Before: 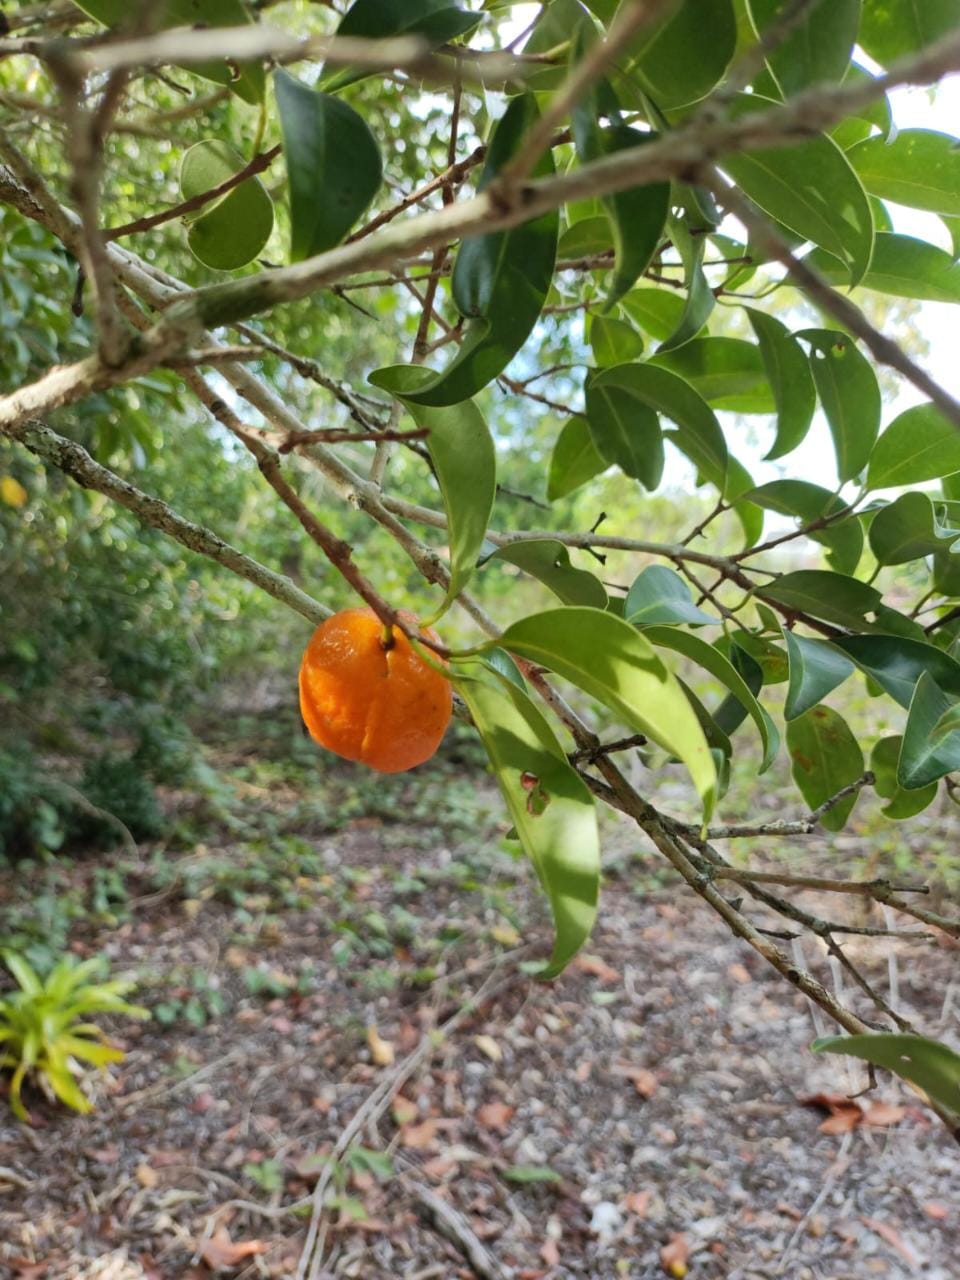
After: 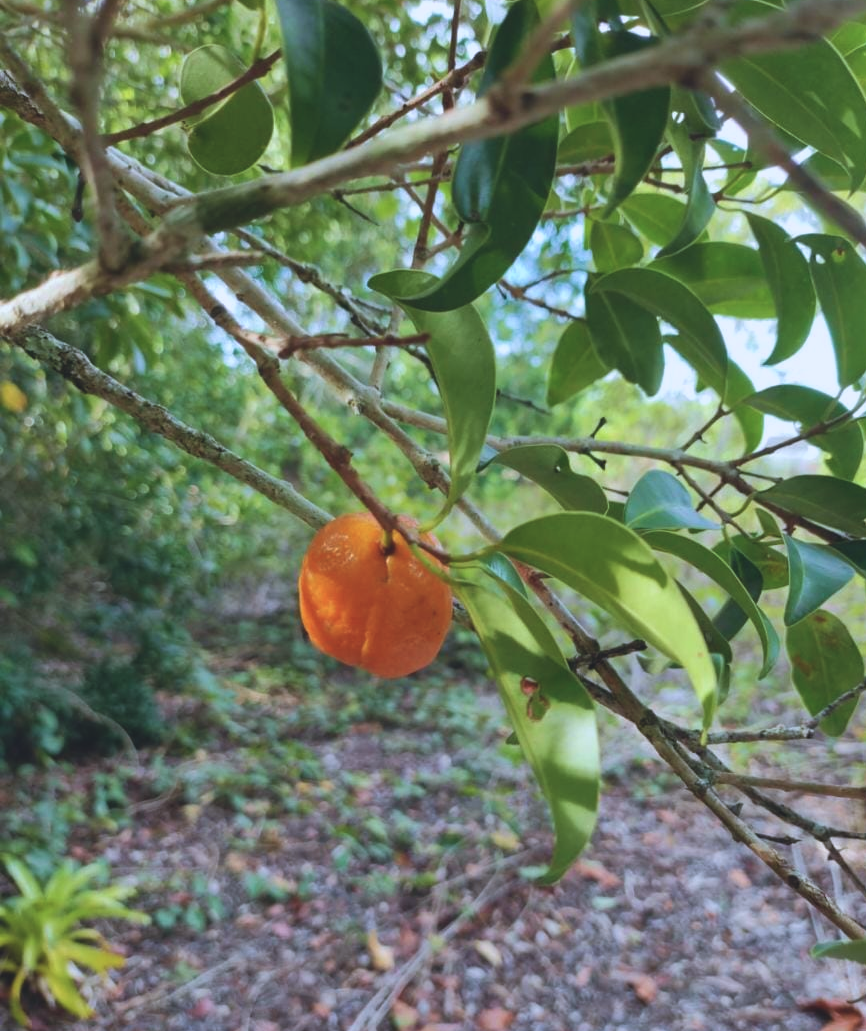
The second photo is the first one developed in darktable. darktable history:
exposure: black level correction -0.014, exposure -0.193 EV, compensate highlight preservation false
color calibration: illuminant as shot in camera, x 0.37, y 0.382, temperature 4313.32 K
velvia: on, module defaults
crop: top 7.49%, right 9.717%, bottom 11.943%
